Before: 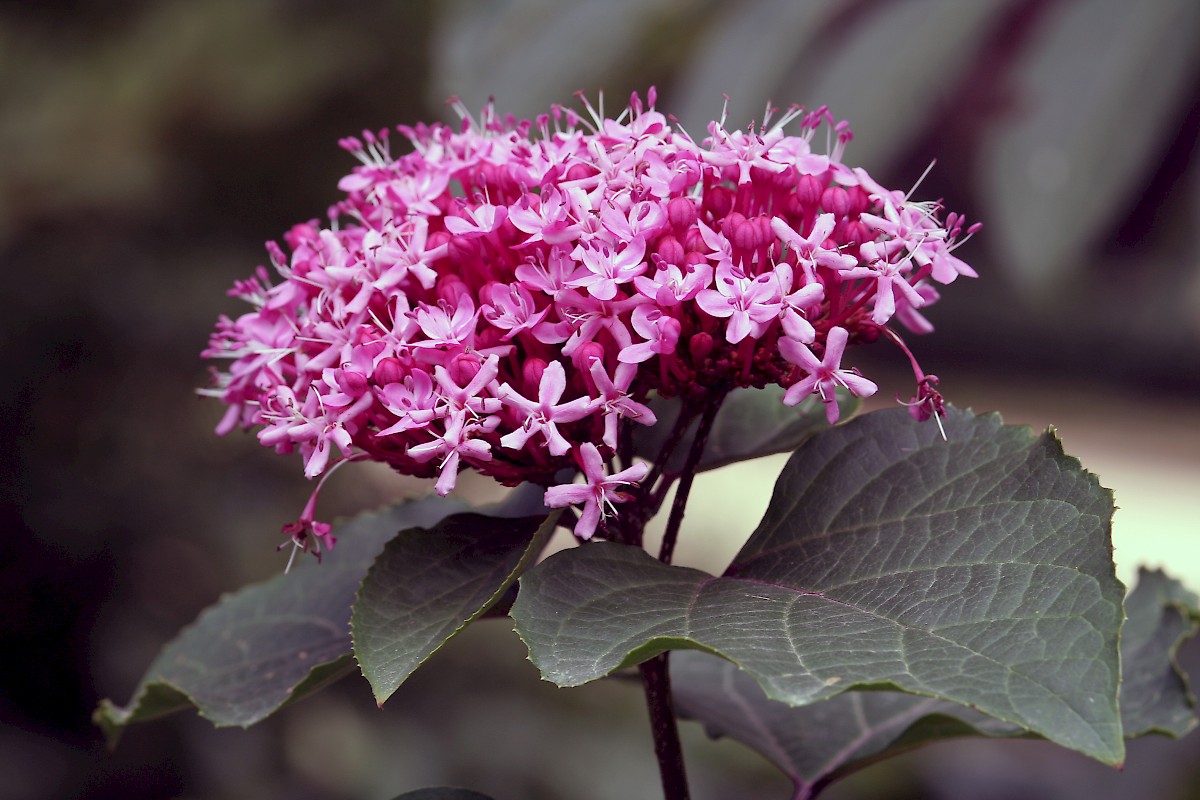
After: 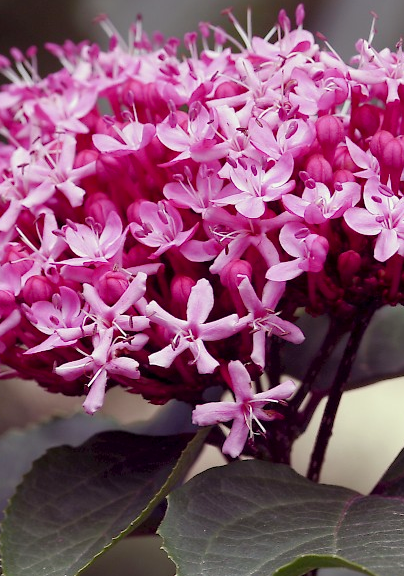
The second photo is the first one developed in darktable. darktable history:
color balance rgb: highlights gain › chroma 1.428%, highlights gain › hue 50.59°, perceptual saturation grading › global saturation -0.152%, perceptual saturation grading › highlights -31.878%, perceptual saturation grading › mid-tones 5.34%, perceptual saturation grading › shadows 18.75%, global vibrance 11.258%
crop and rotate: left 29.377%, top 10.256%, right 36.949%, bottom 17.635%
